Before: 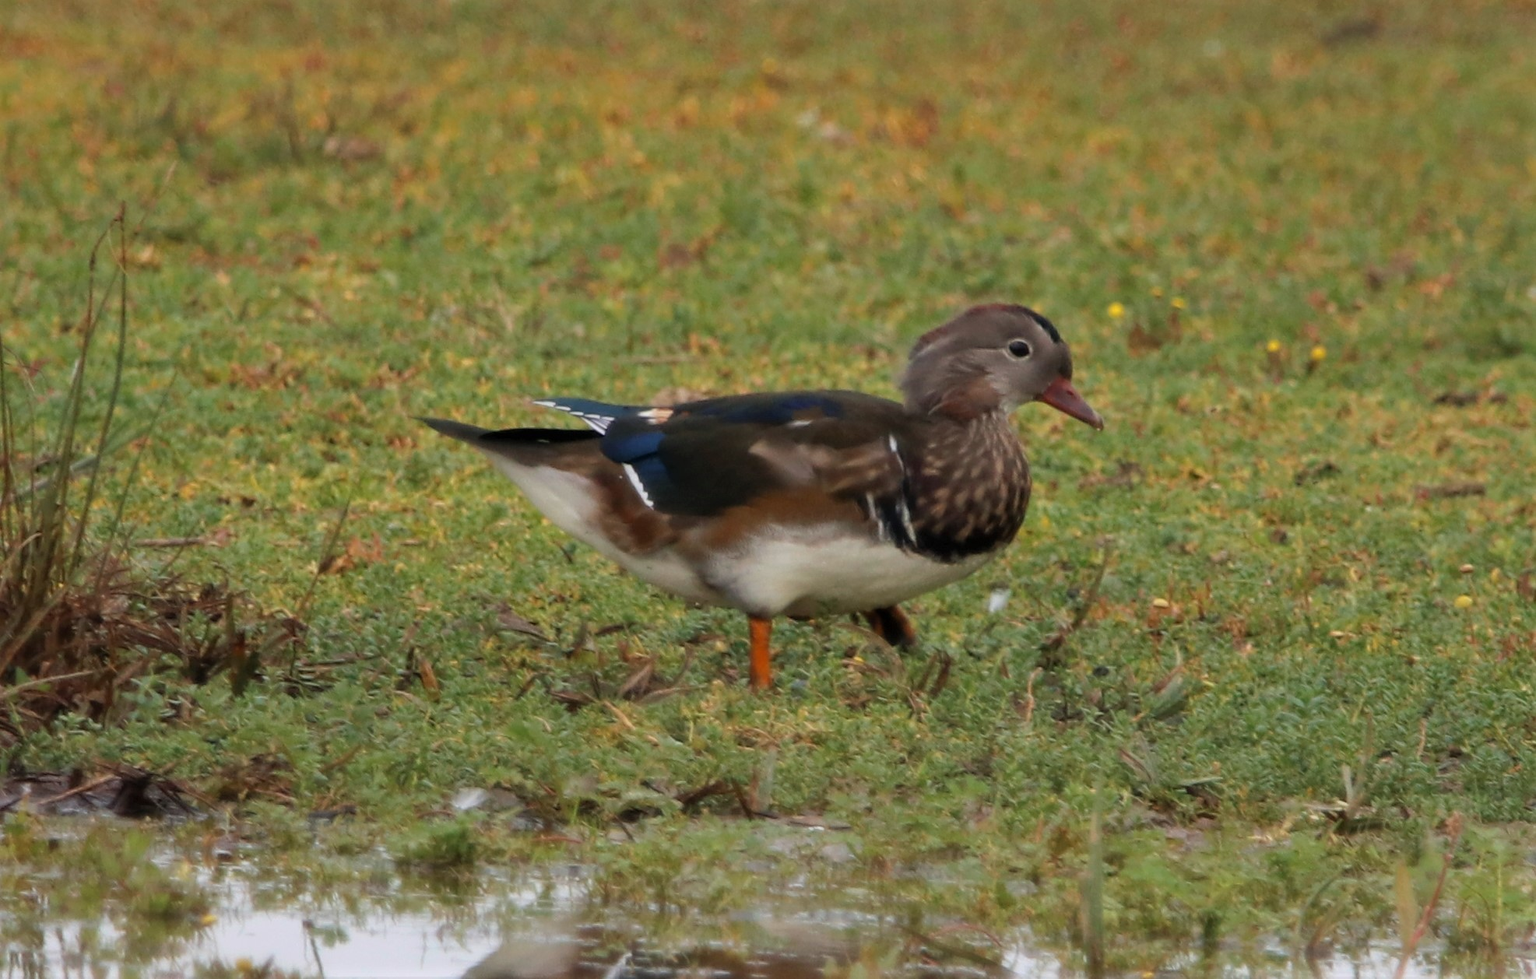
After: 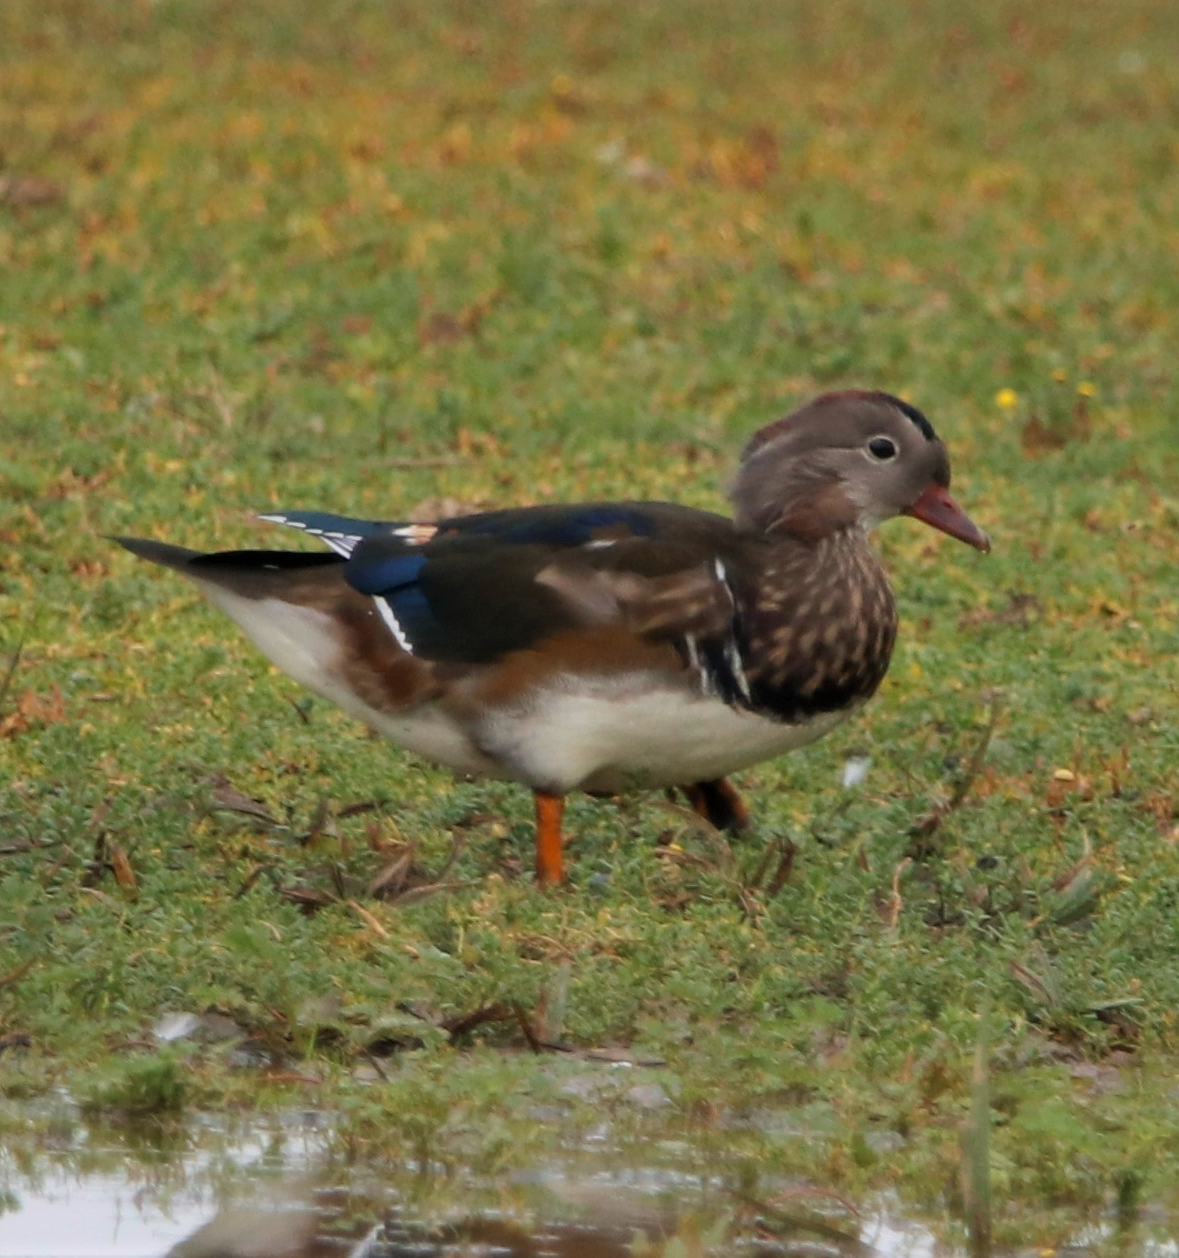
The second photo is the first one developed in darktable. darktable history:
crop and rotate: left 21.668%, right 18.528%
